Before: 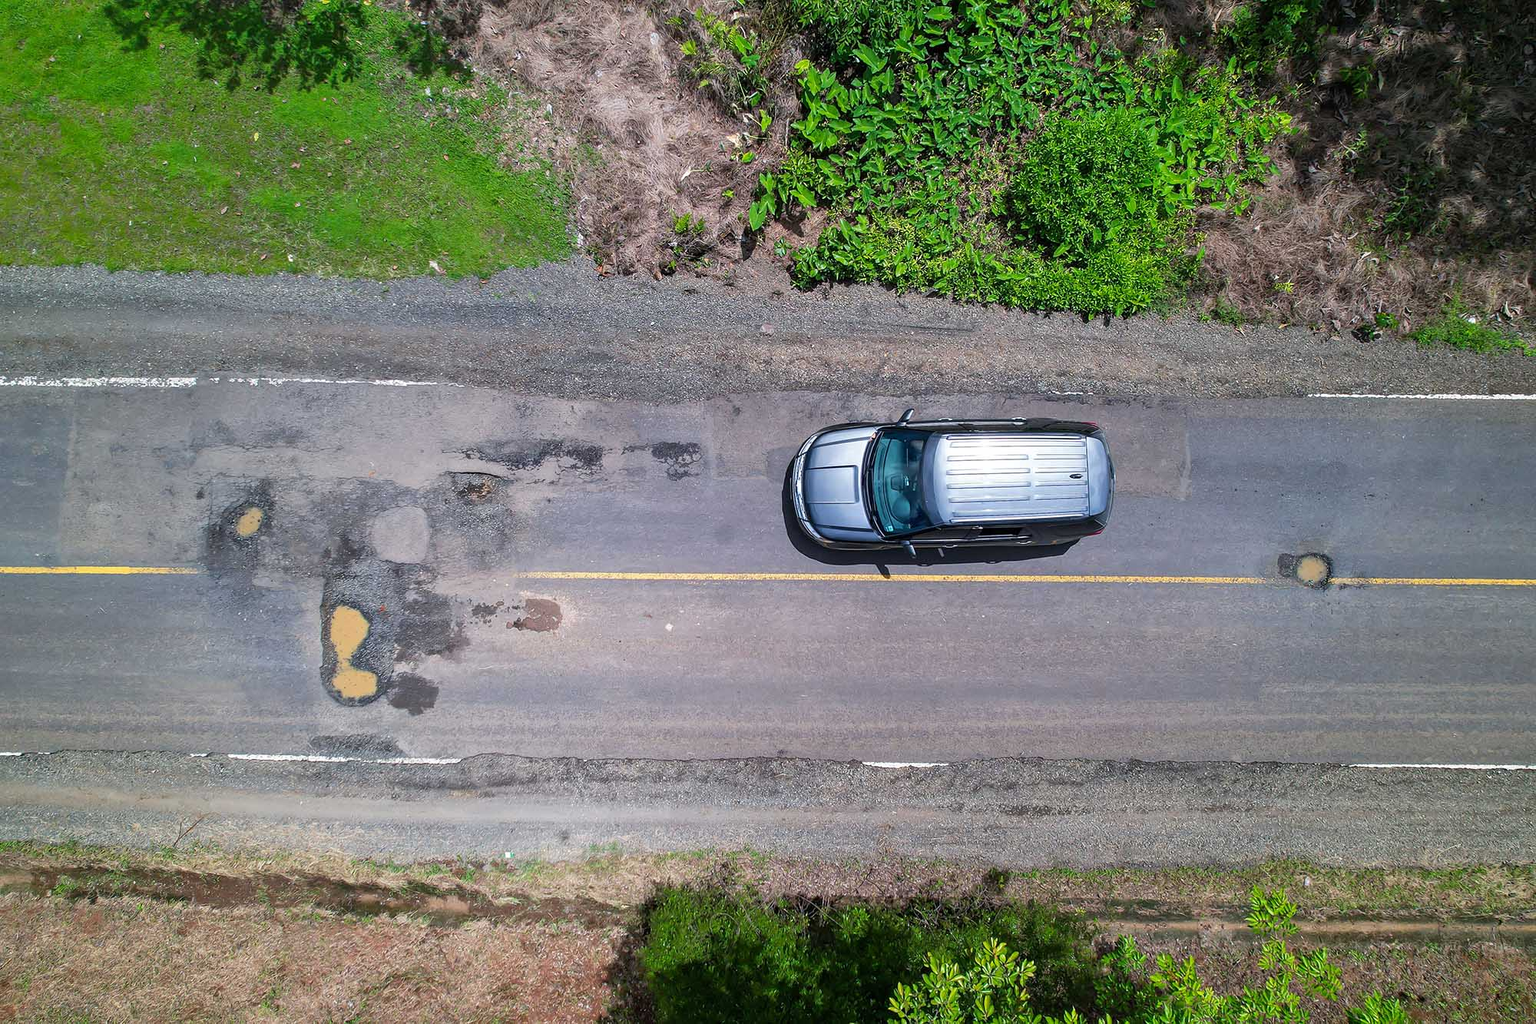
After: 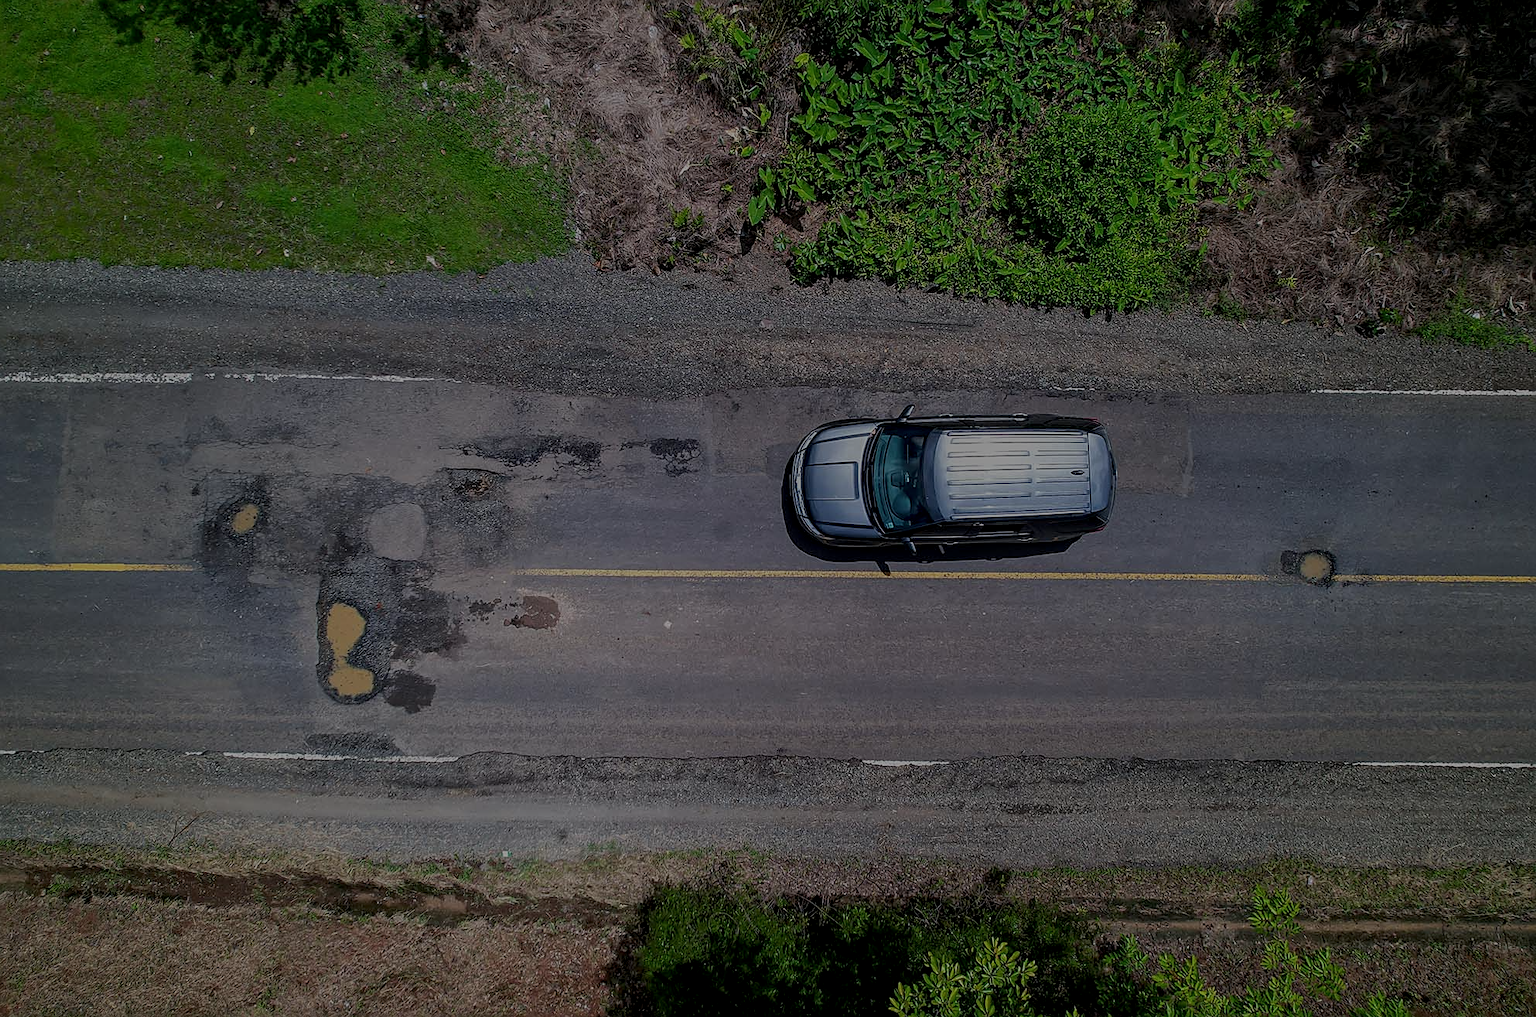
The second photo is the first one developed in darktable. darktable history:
crop: left 0.428%, top 0.718%, right 0.23%, bottom 0.59%
sharpen: on, module defaults
exposure: exposure -1.977 EV, compensate exposure bias true, compensate highlight preservation false
local contrast: on, module defaults
